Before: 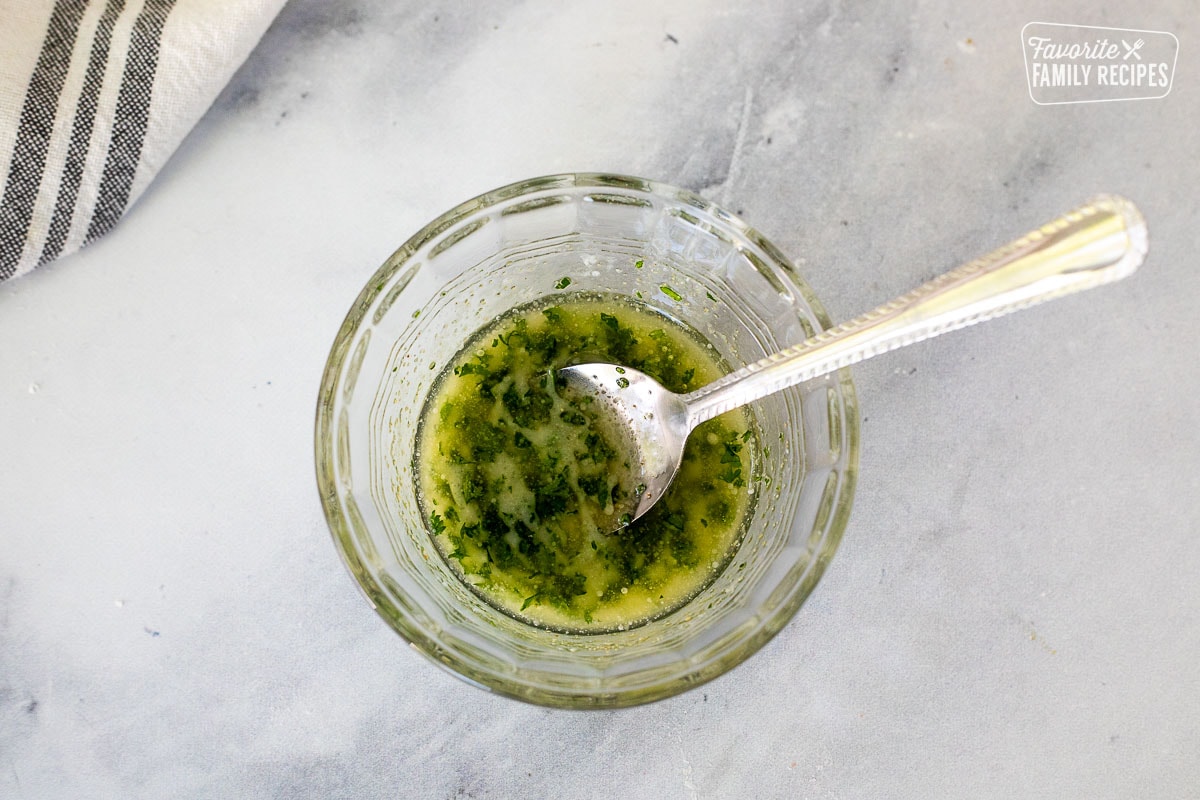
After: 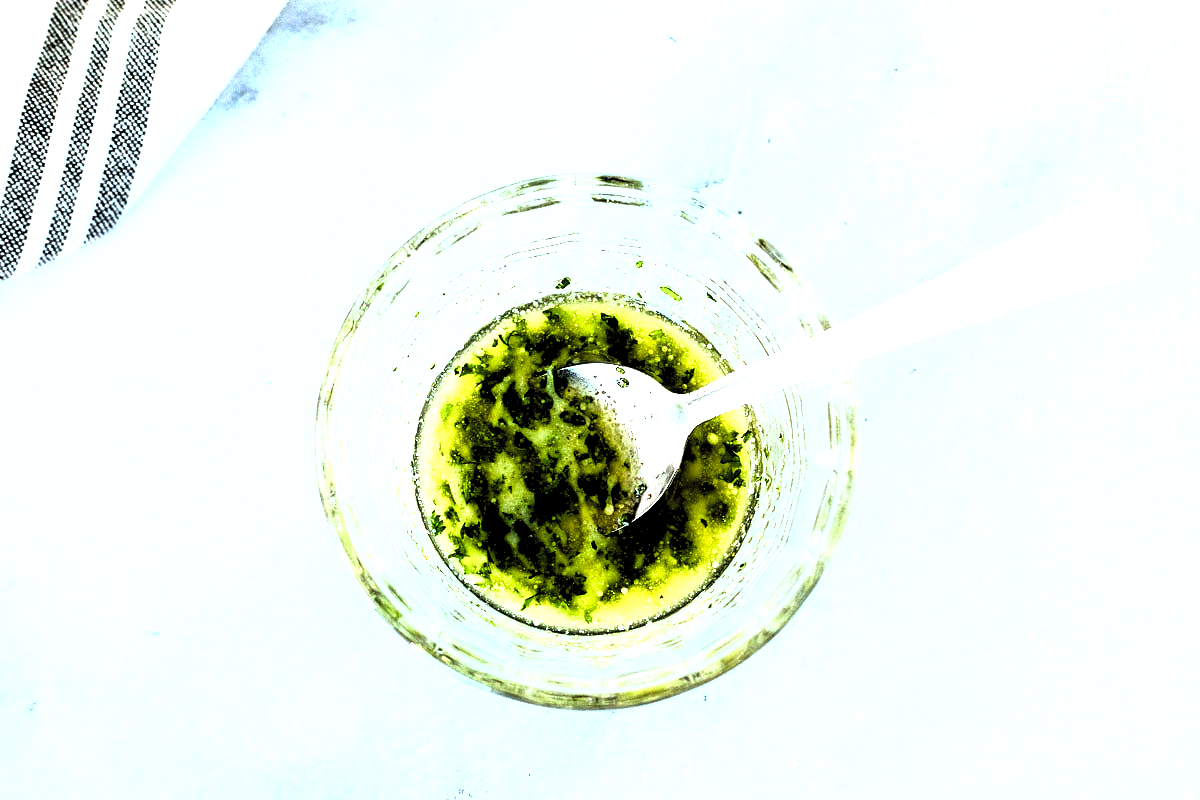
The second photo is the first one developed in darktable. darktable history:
rgb curve: curves: ch0 [(0, 0) (0.21, 0.15) (0.24, 0.21) (0.5, 0.75) (0.75, 0.96) (0.89, 0.99) (1, 1)]; ch1 [(0, 0.02) (0.21, 0.13) (0.25, 0.2) (0.5, 0.67) (0.75, 0.9) (0.89, 0.97) (1, 1)]; ch2 [(0, 0.02) (0.21, 0.13) (0.25, 0.2) (0.5, 0.67) (0.75, 0.9) (0.89, 0.97) (1, 1)], compensate middle gray true
levels: levels [0.129, 0.519, 0.867]
shadows and highlights: shadows 25, highlights -25
color balance rgb: perceptual saturation grading › global saturation 20%, perceptual saturation grading › highlights -25%, perceptual saturation grading › shadows 50%
color correction: highlights a* -11.71, highlights b* -15.58
contrast brightness saturation: saturation -0.05
